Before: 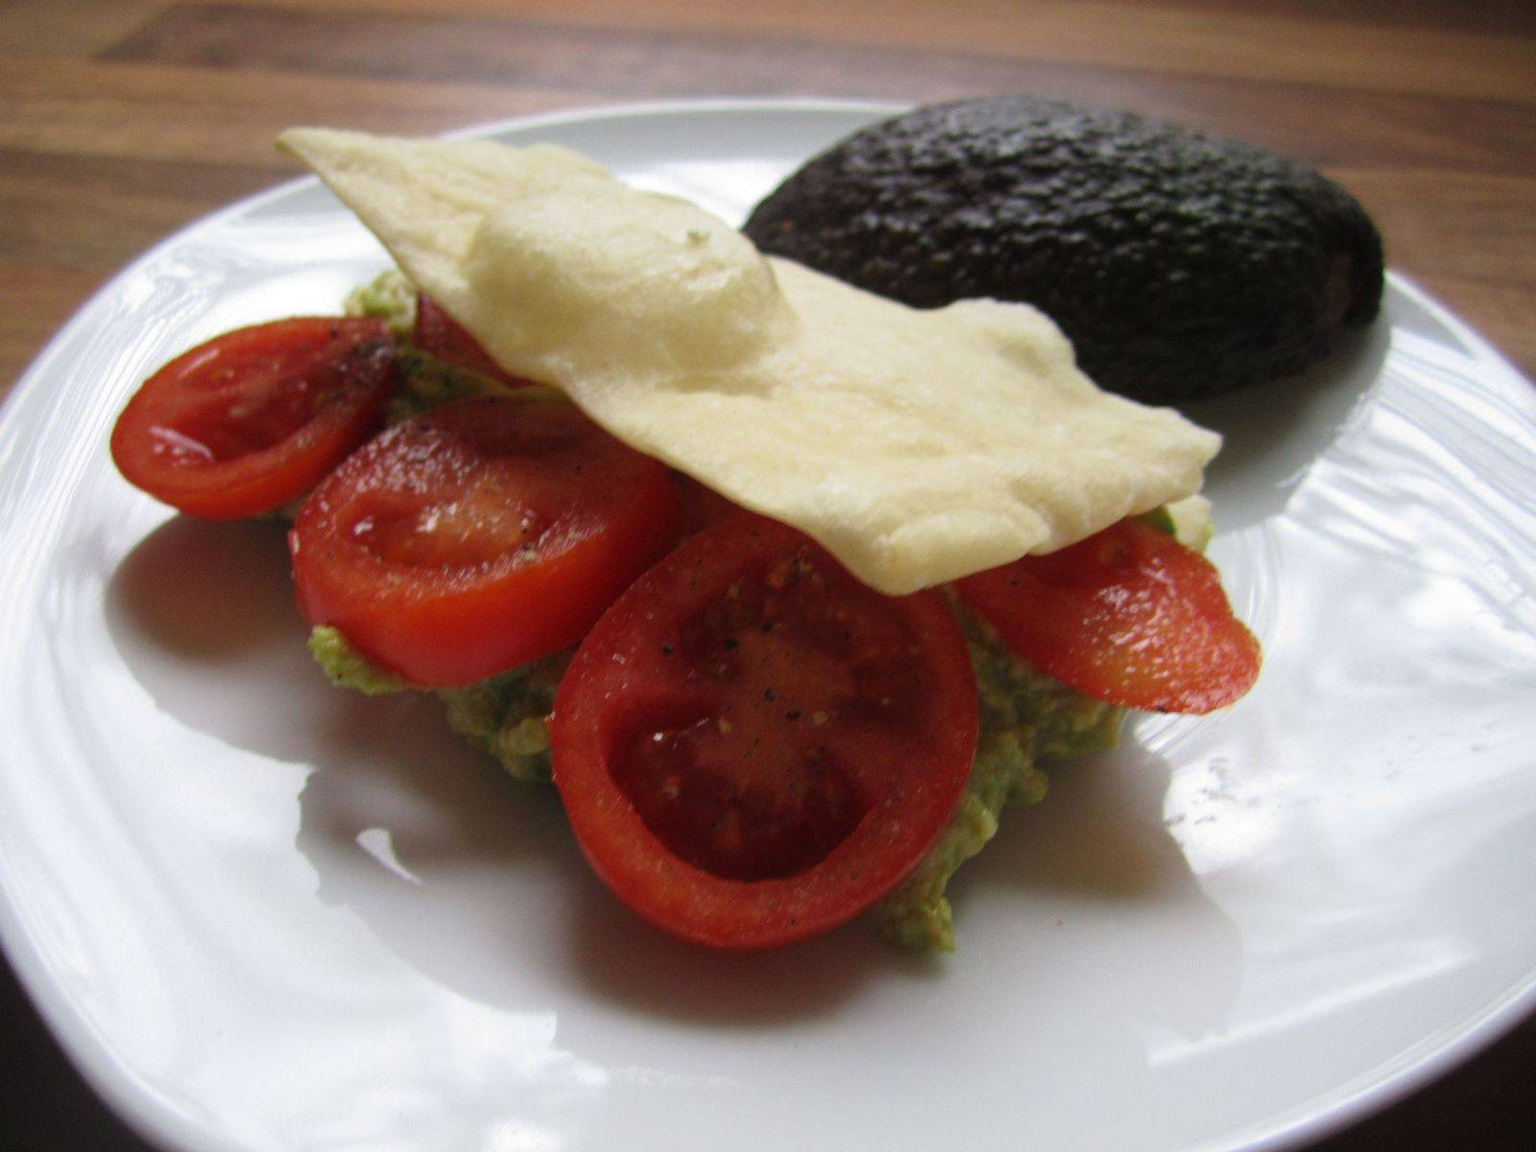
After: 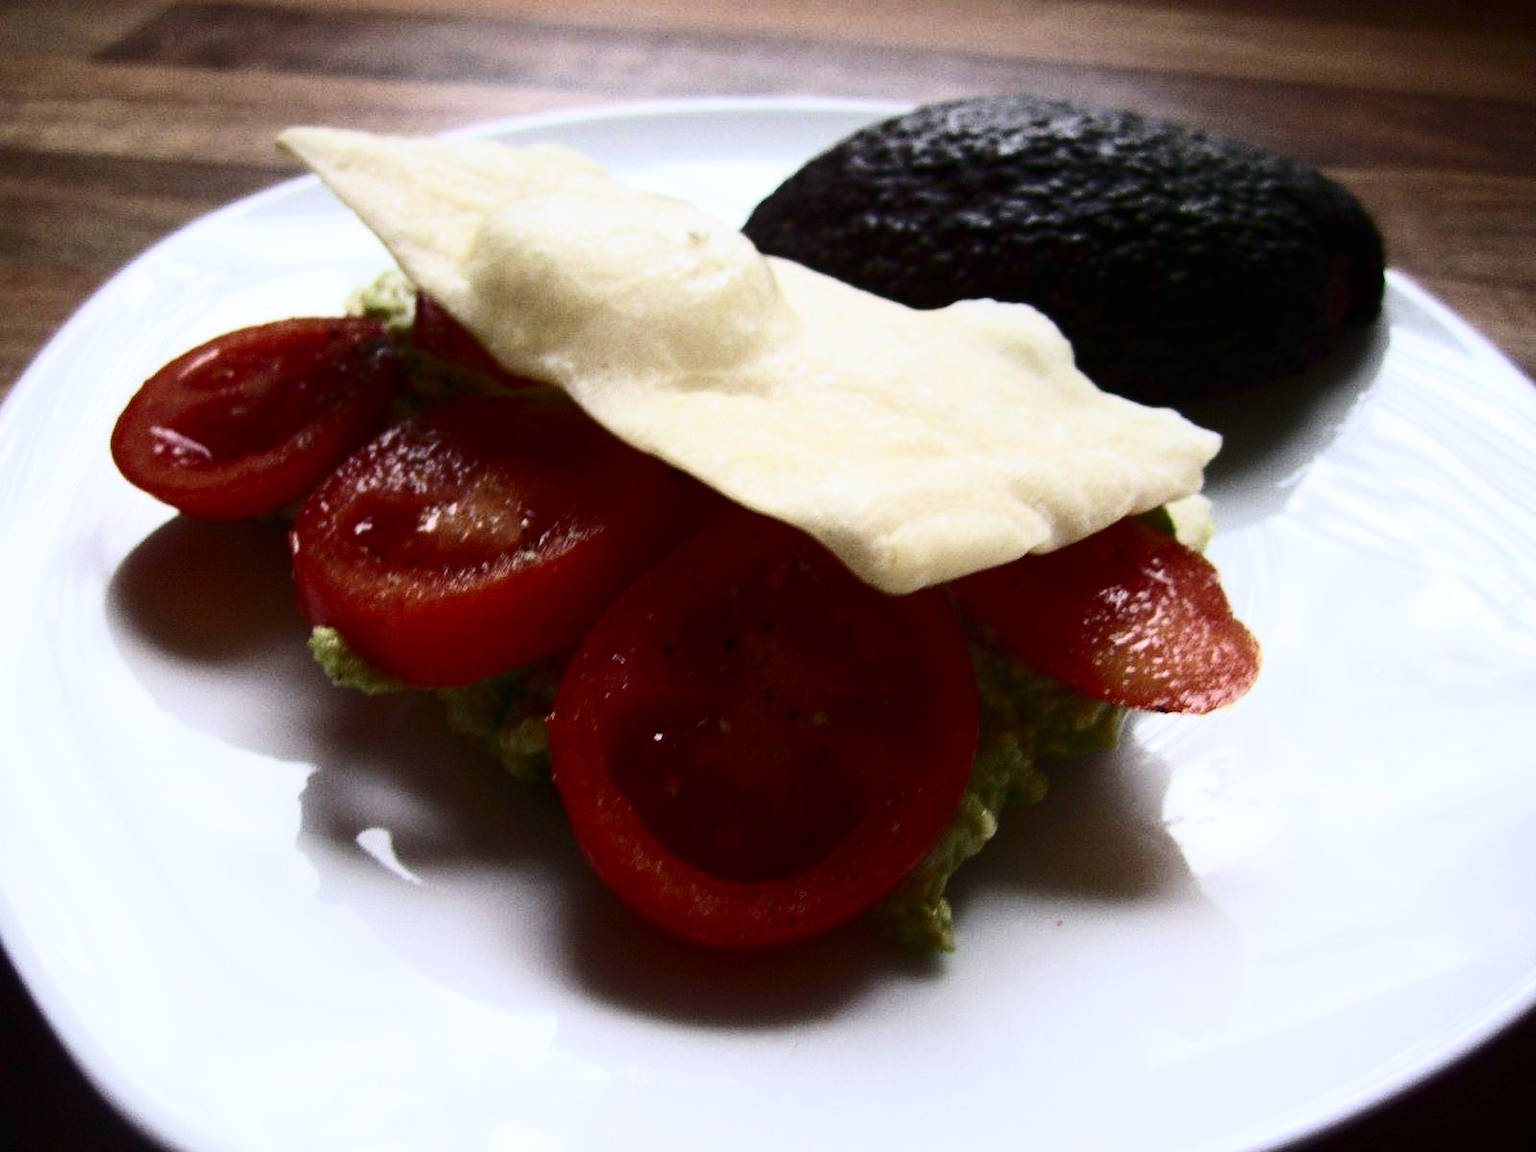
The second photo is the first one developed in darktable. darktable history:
contrast brightness saturation: contrast 0.488, saturation -0.104
color calibration: illuminant as shot in camera, x 0.358, y 0.373, temperature 4628.91 K
